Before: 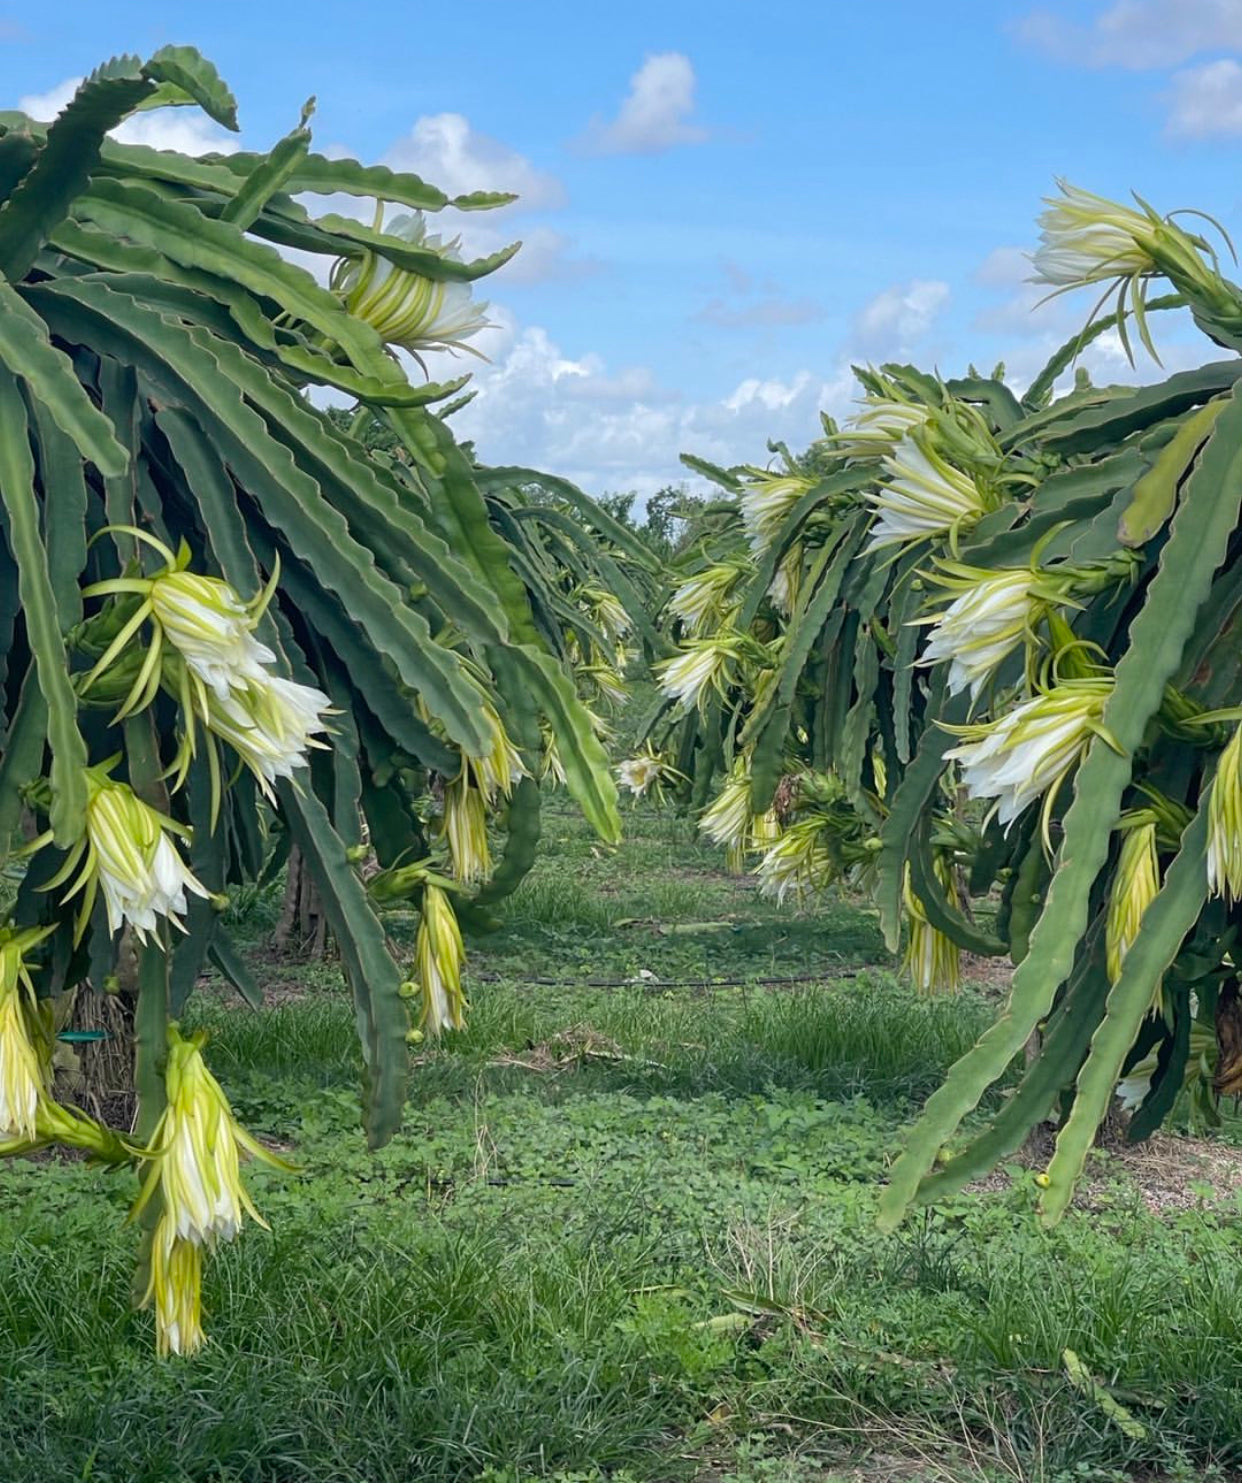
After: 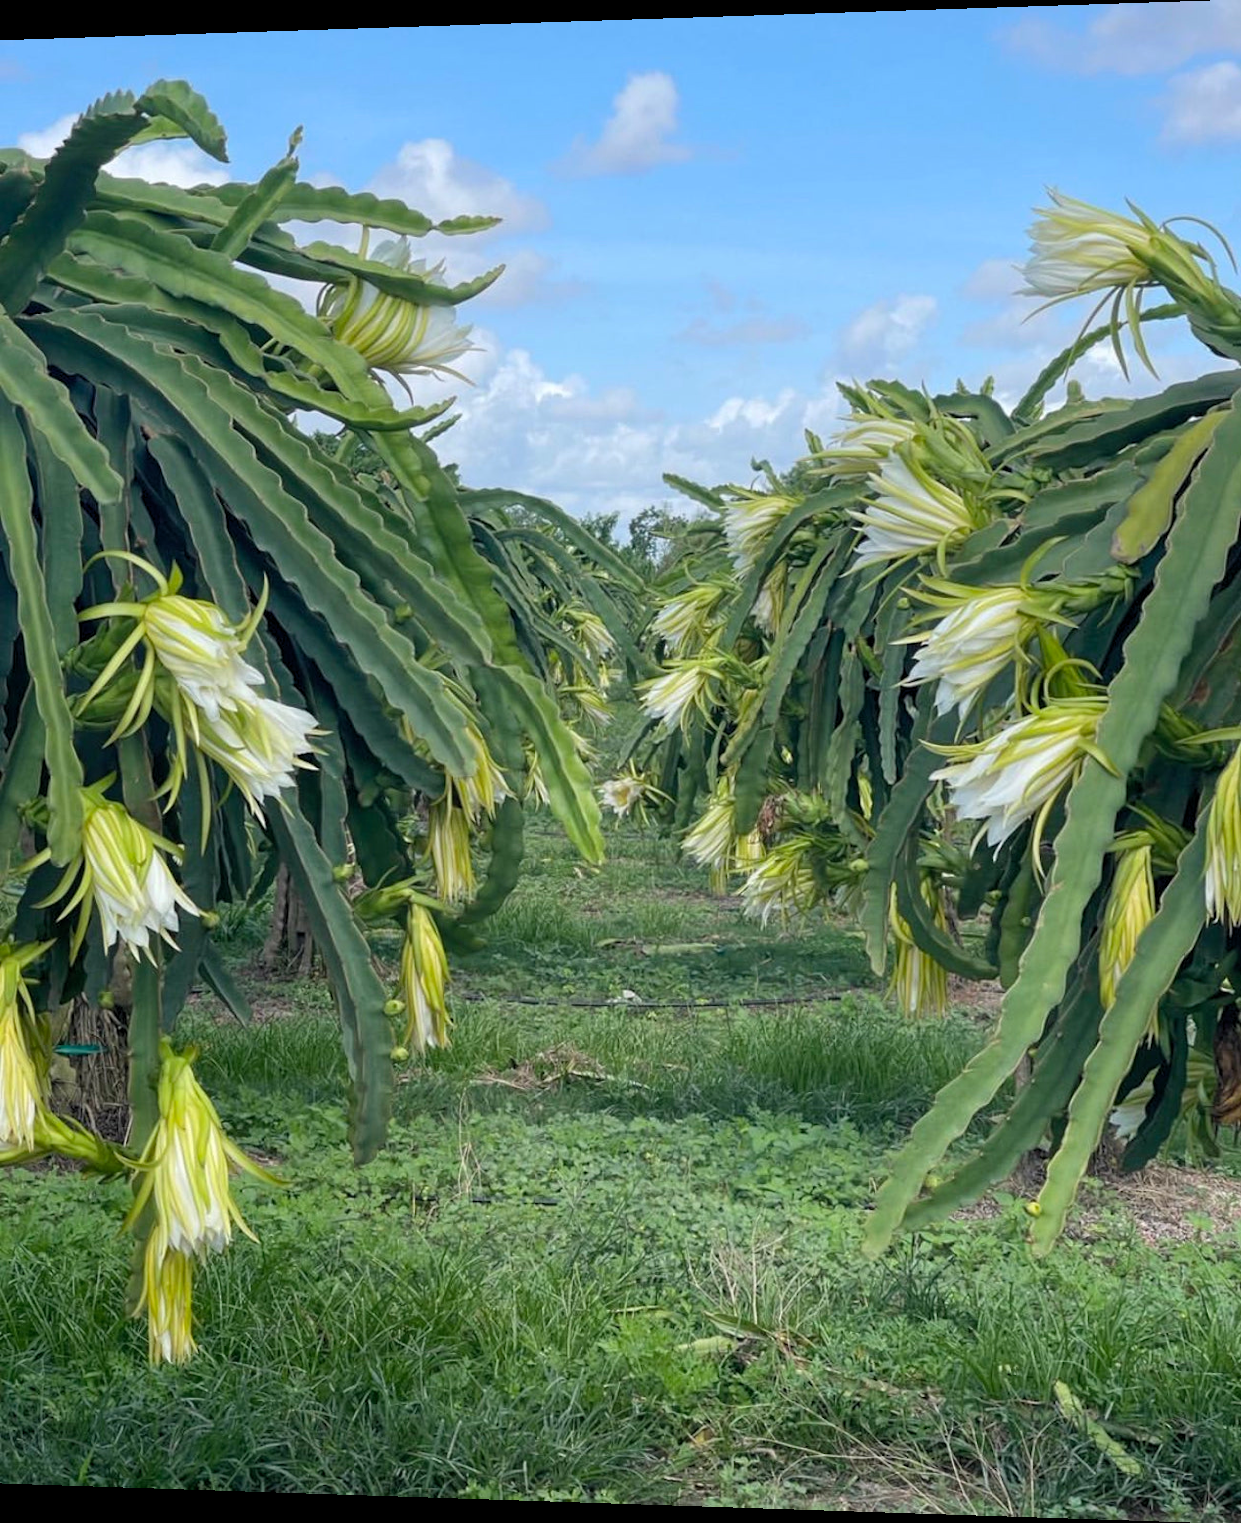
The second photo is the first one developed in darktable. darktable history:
levels: levels [0.018, 0.493, 1]
rotate and perspective: lens shift (horizontal) -0.055, automatic cropping off
